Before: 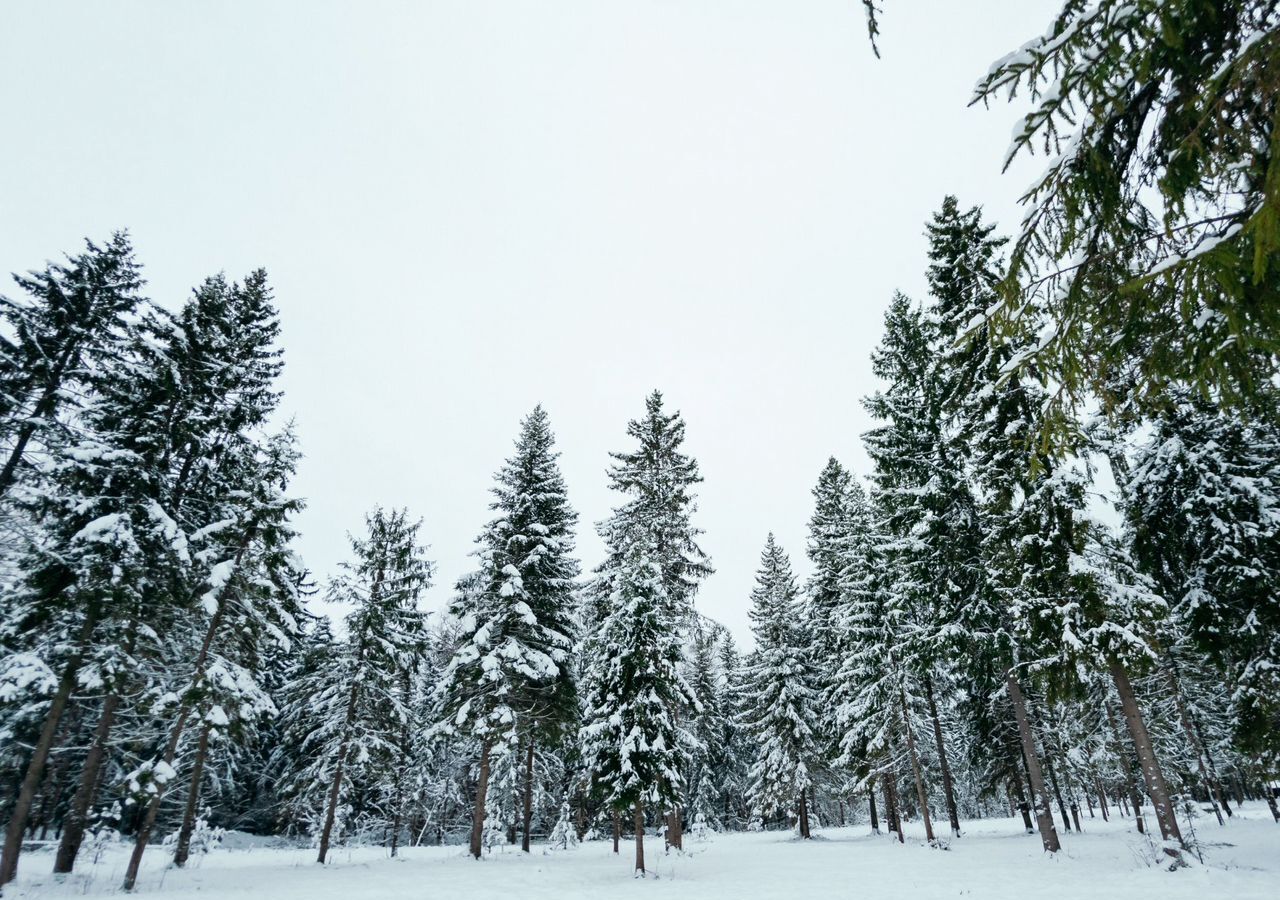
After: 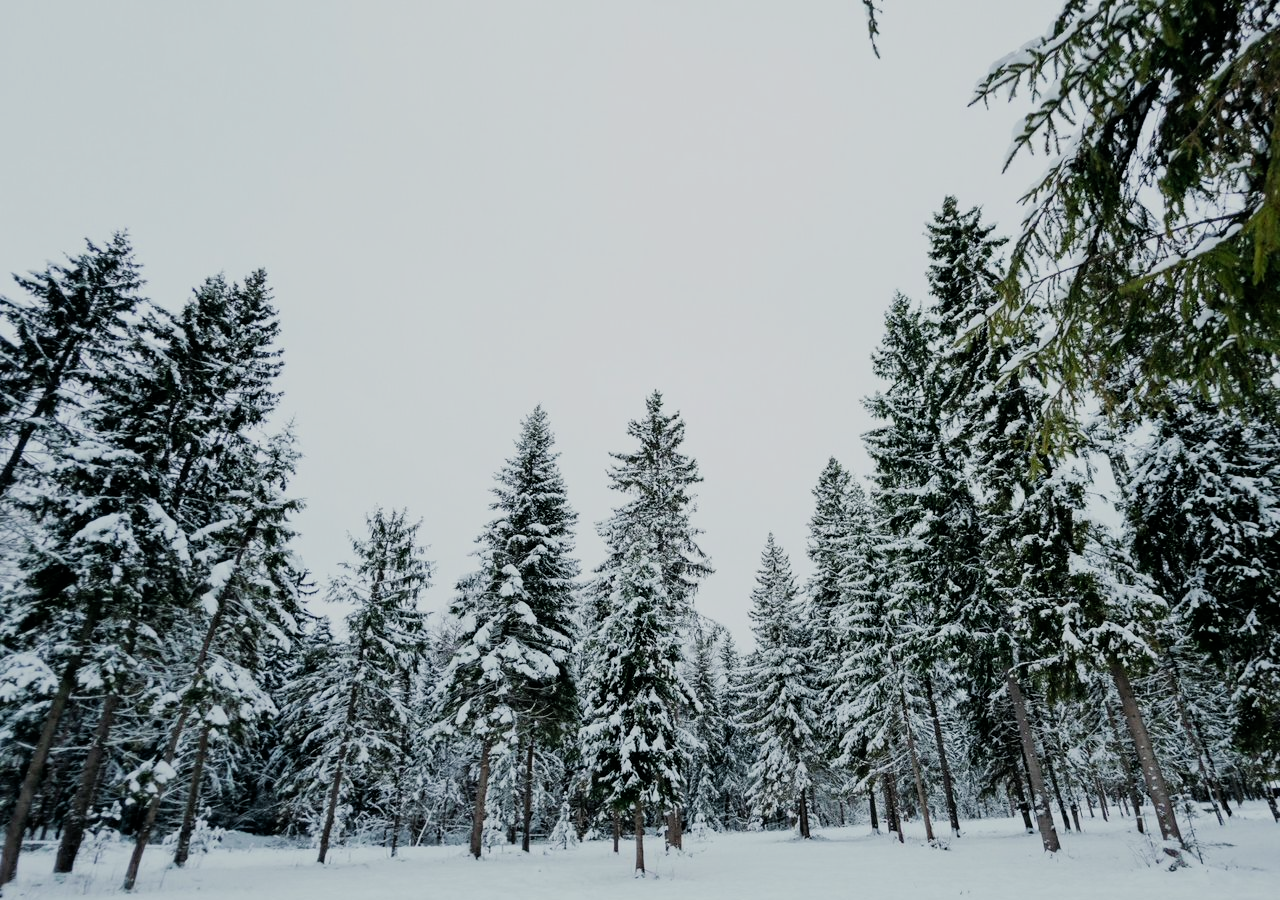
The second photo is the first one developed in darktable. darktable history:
filmic rgb: black relative exposure -7.65 EV, white relative exposure 4.56 EV, threshold 5.97 EV, hardness 3.61, iterations of high-quality reconstruction 0, enable highlight reconstruction true
